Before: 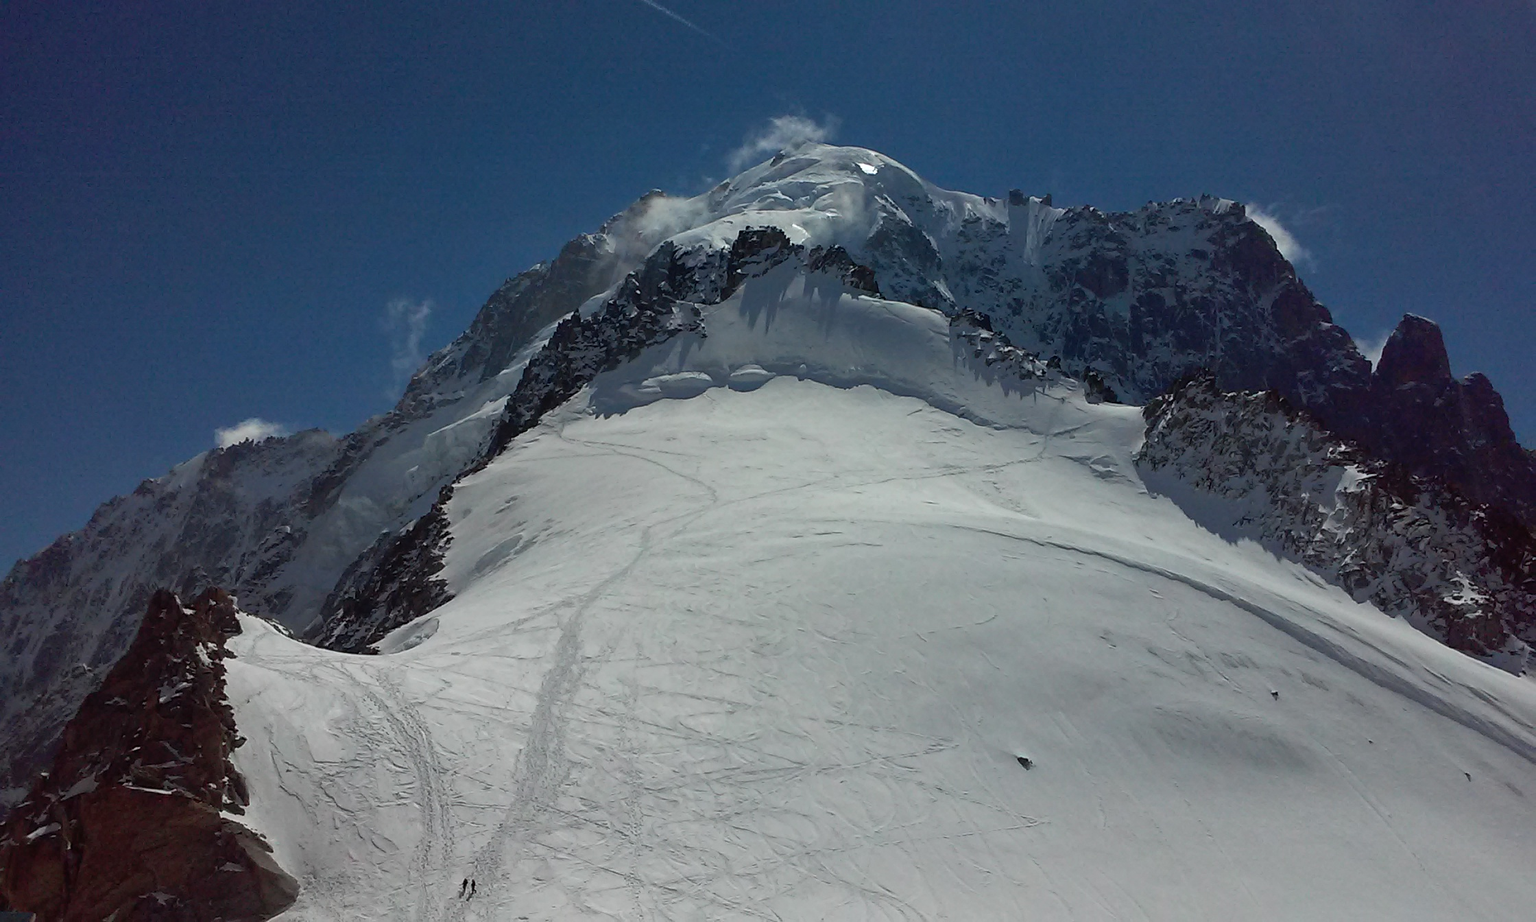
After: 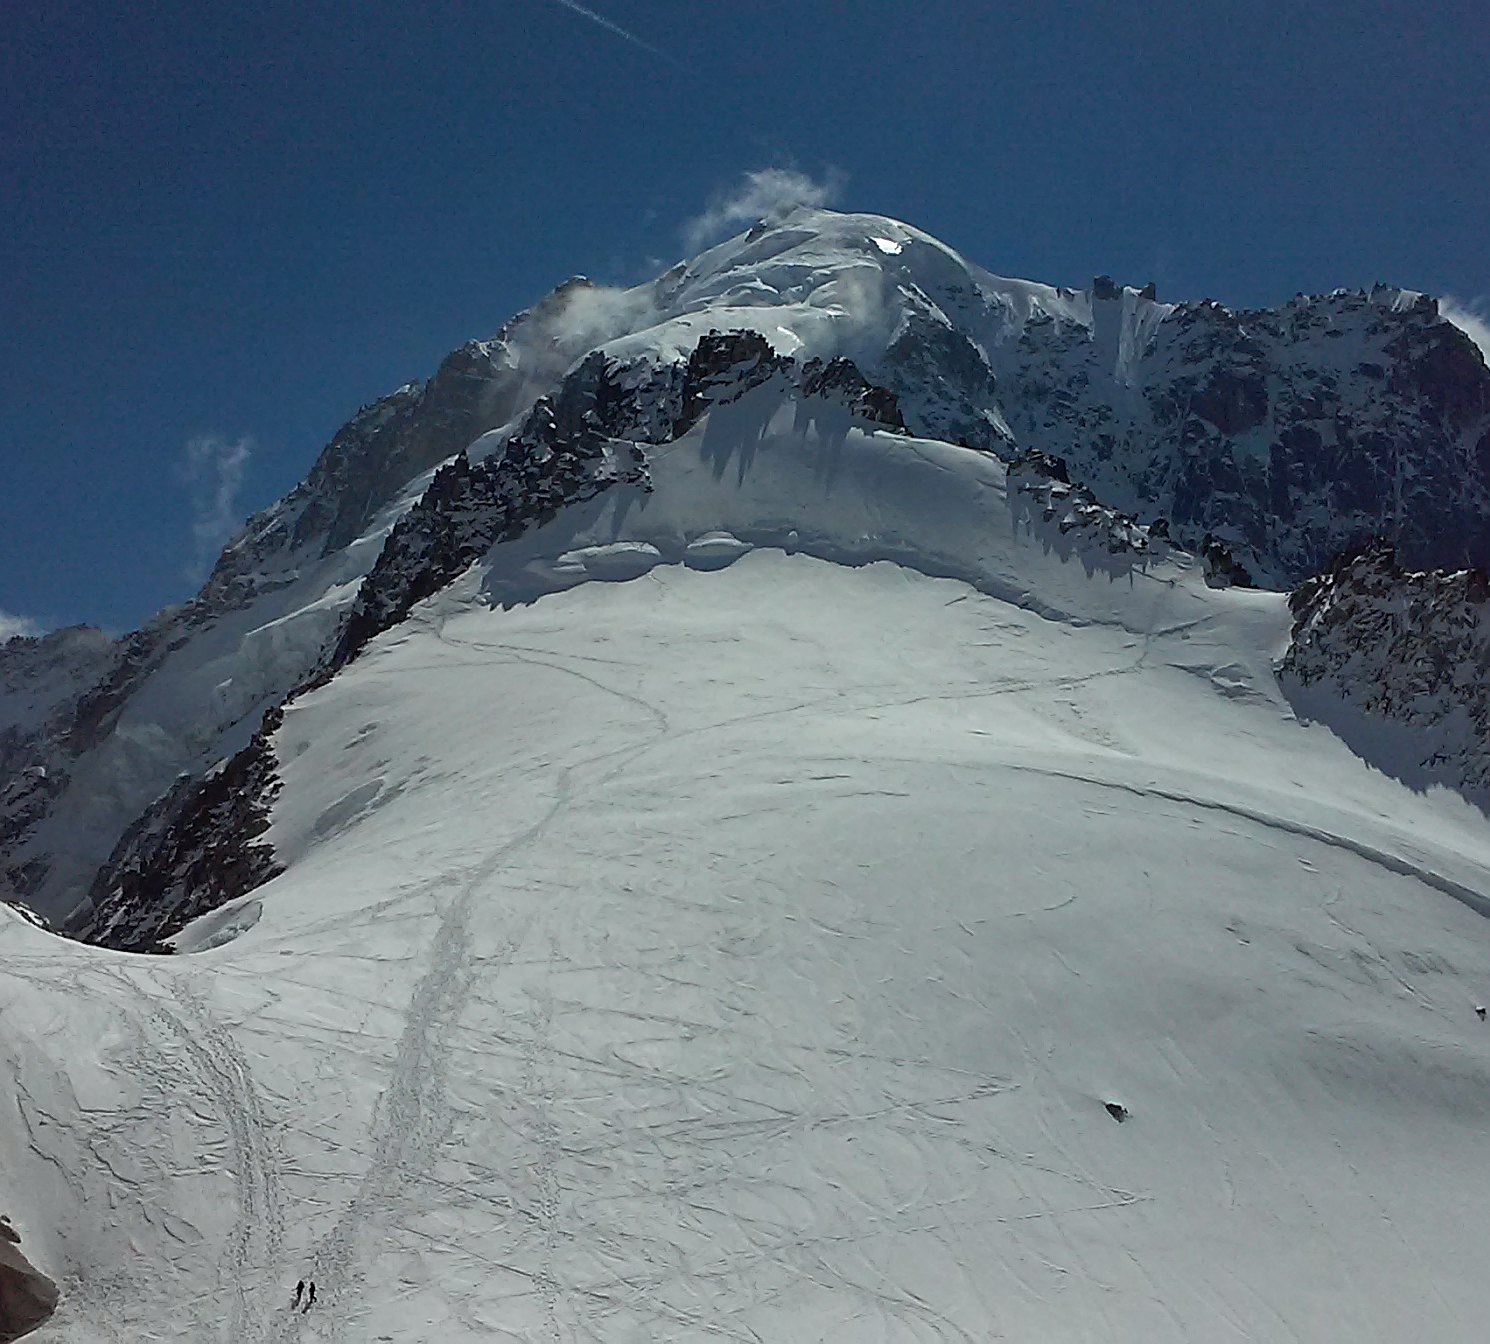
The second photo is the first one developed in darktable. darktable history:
crop: left 16.899%, right 16.556%
white balance: red 0.978, blue 0.999
sharpen: on, module defaults
